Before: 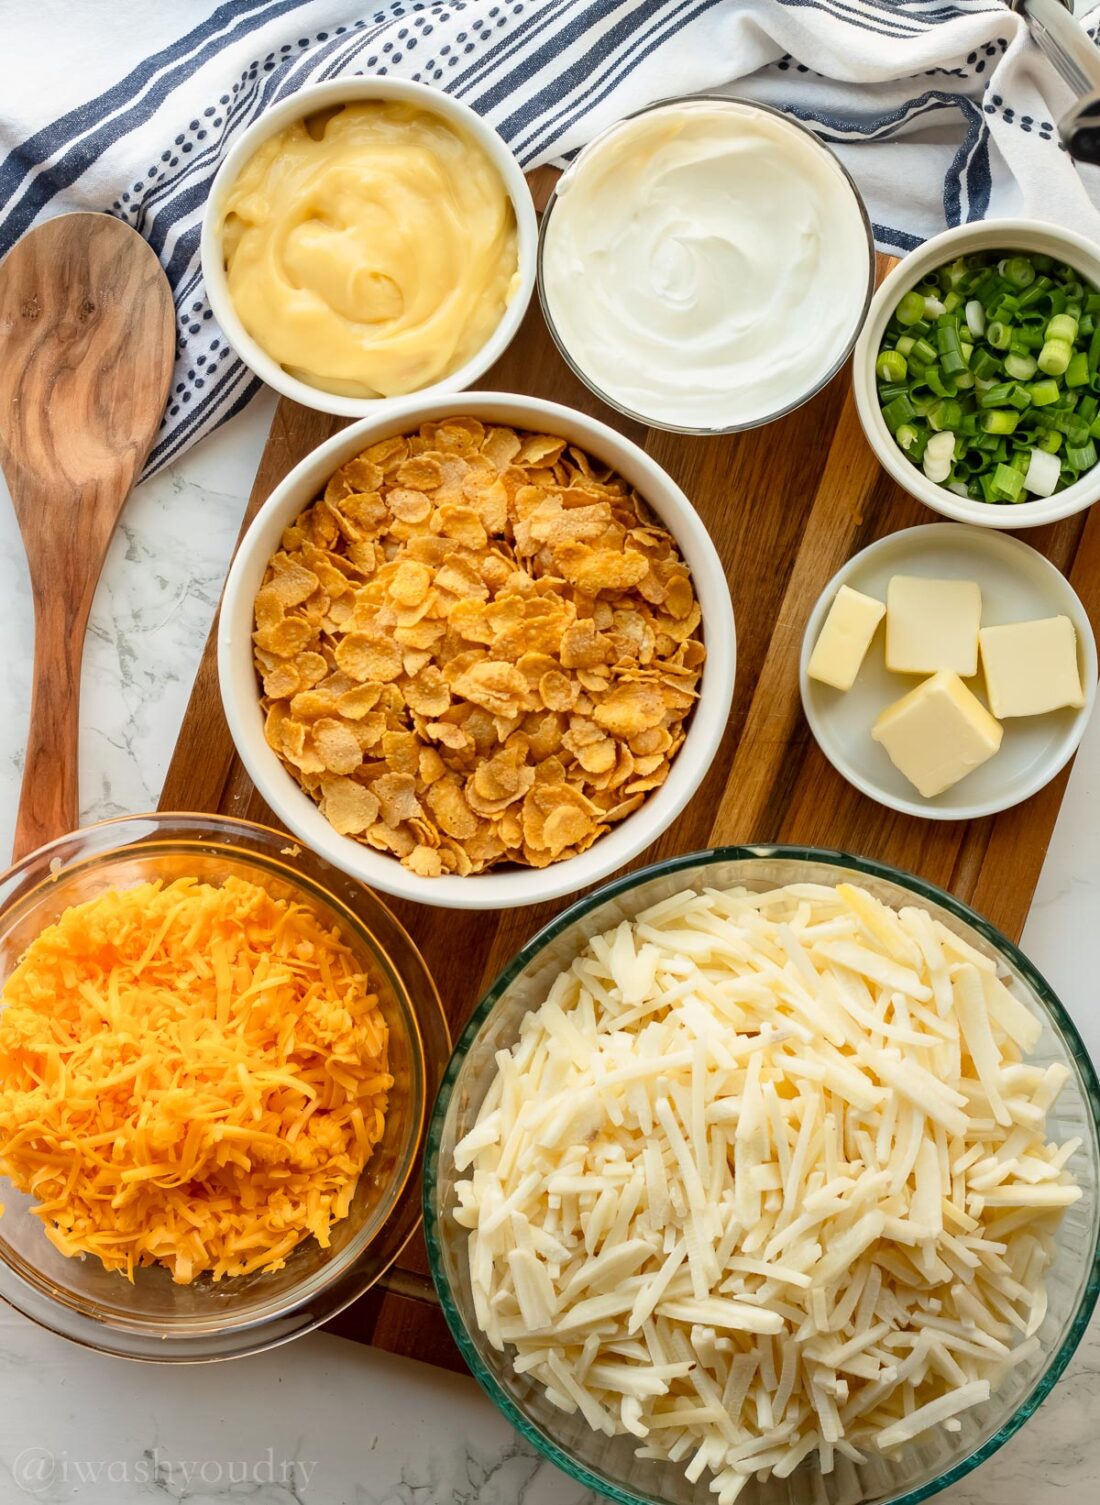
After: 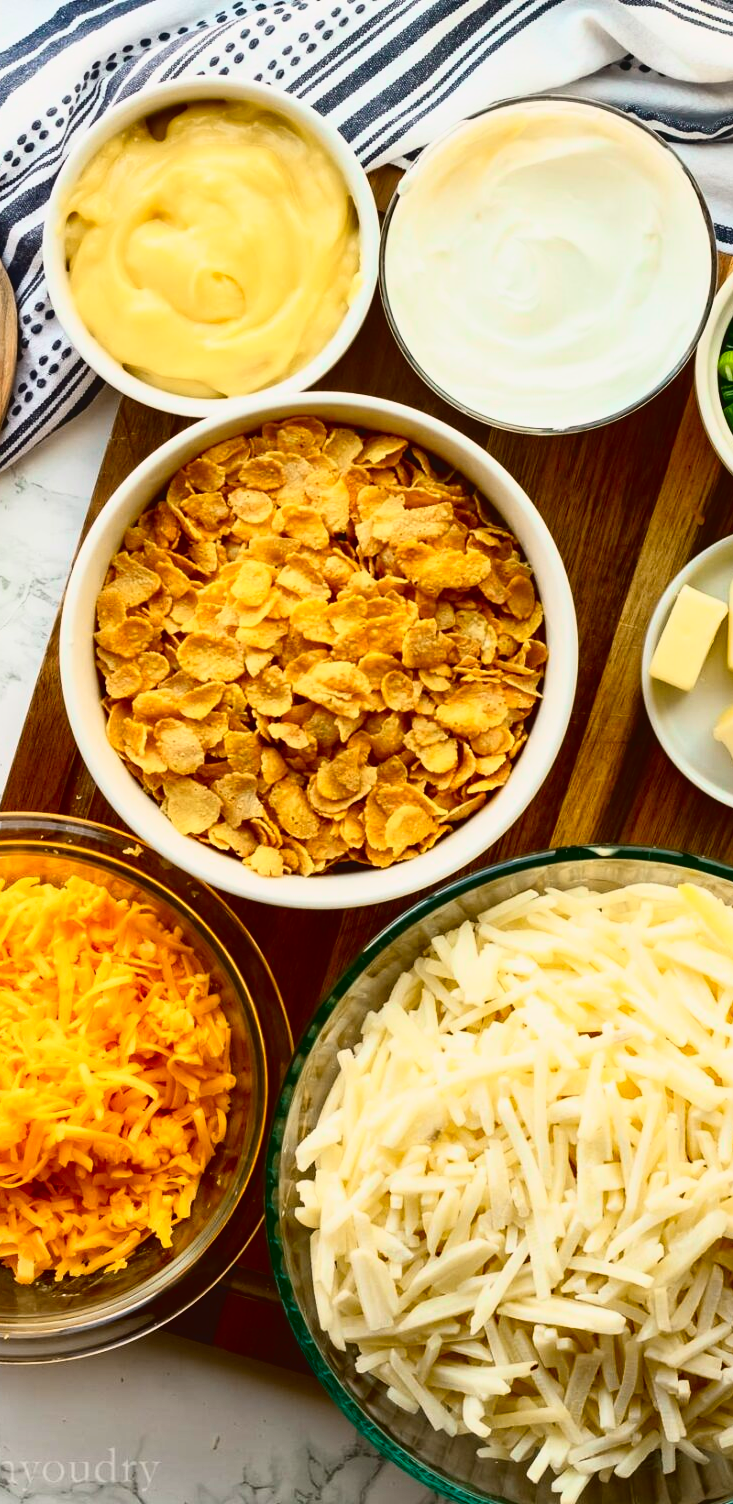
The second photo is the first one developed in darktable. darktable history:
crop and rotate: left 14.385%, right 18.948%
contrast brightness saturation: contrast 0.07, brightness -0.14, saturation 0.11
white balance: emerald 1
tone curve: curves: ch0 [(0, 0.049) (0.113, 0.084) (0.285, 0.301) (0.673, 0.796) (0.845, 0.932) (0.994, 0.971)]; ch1 [(0, 0) (0.456, 0.424) (0.498, 0.5) (0.57, 0.557) (0.631, 0.635) (1, 1)]; ch2 [(0, 0) (0.395, 0.398) (0.44, 0.456) (0.502, 0.507) (0.55, 0.559) (0.67, 0.702) (1, 1)], color space Lab, independent channels, preserve colors none
